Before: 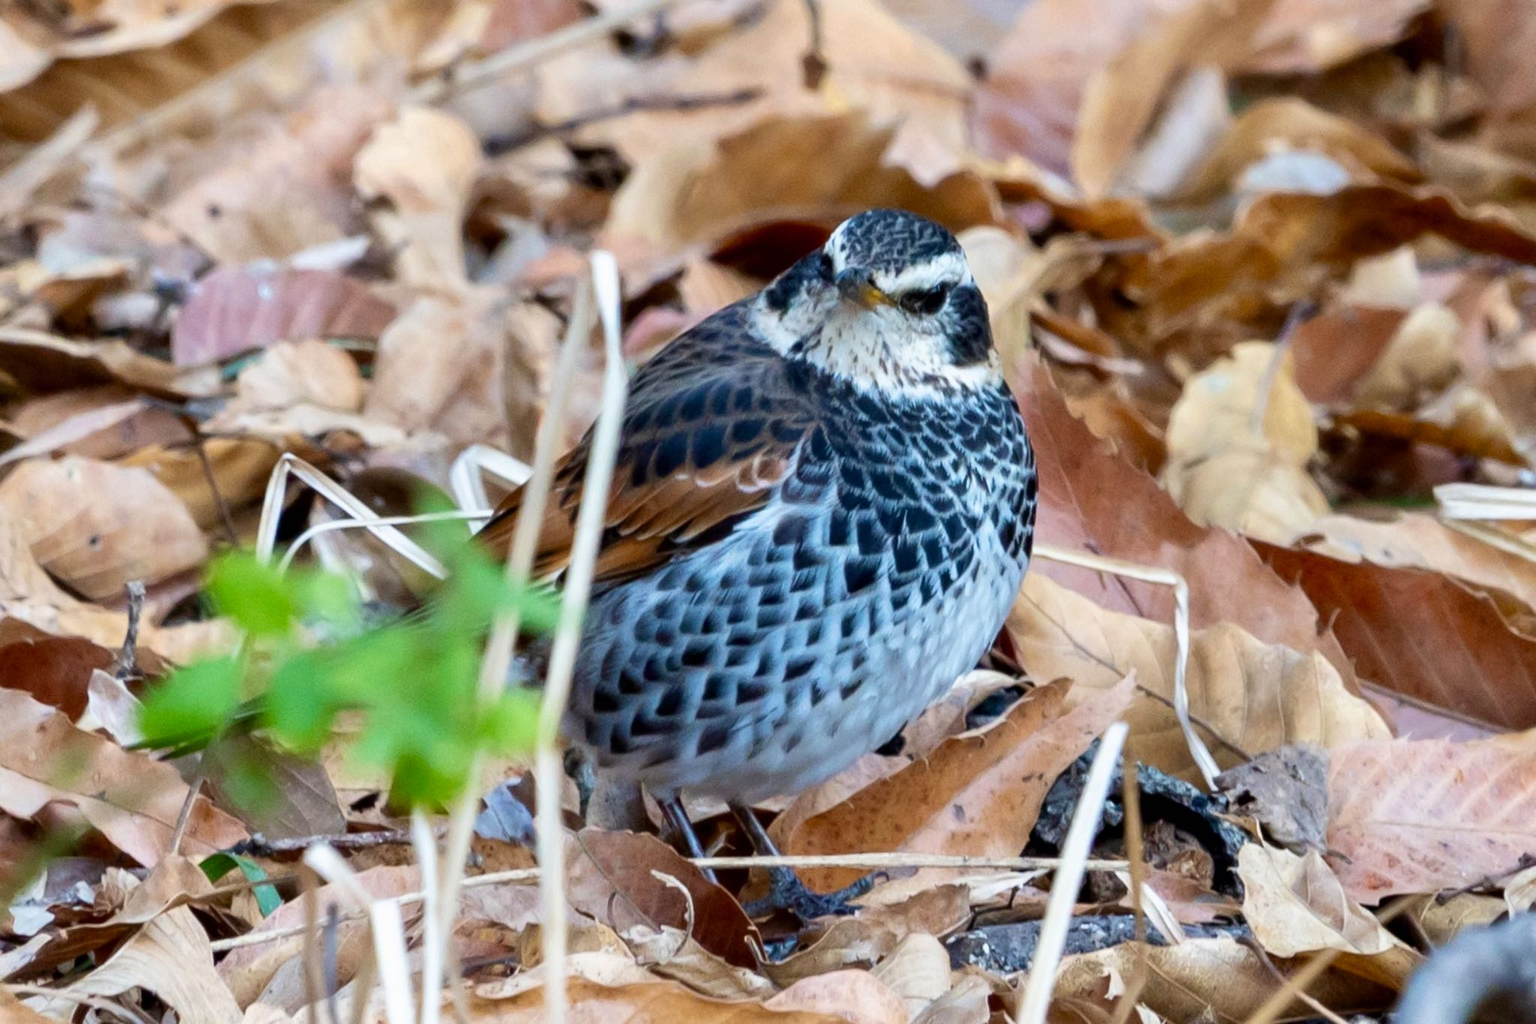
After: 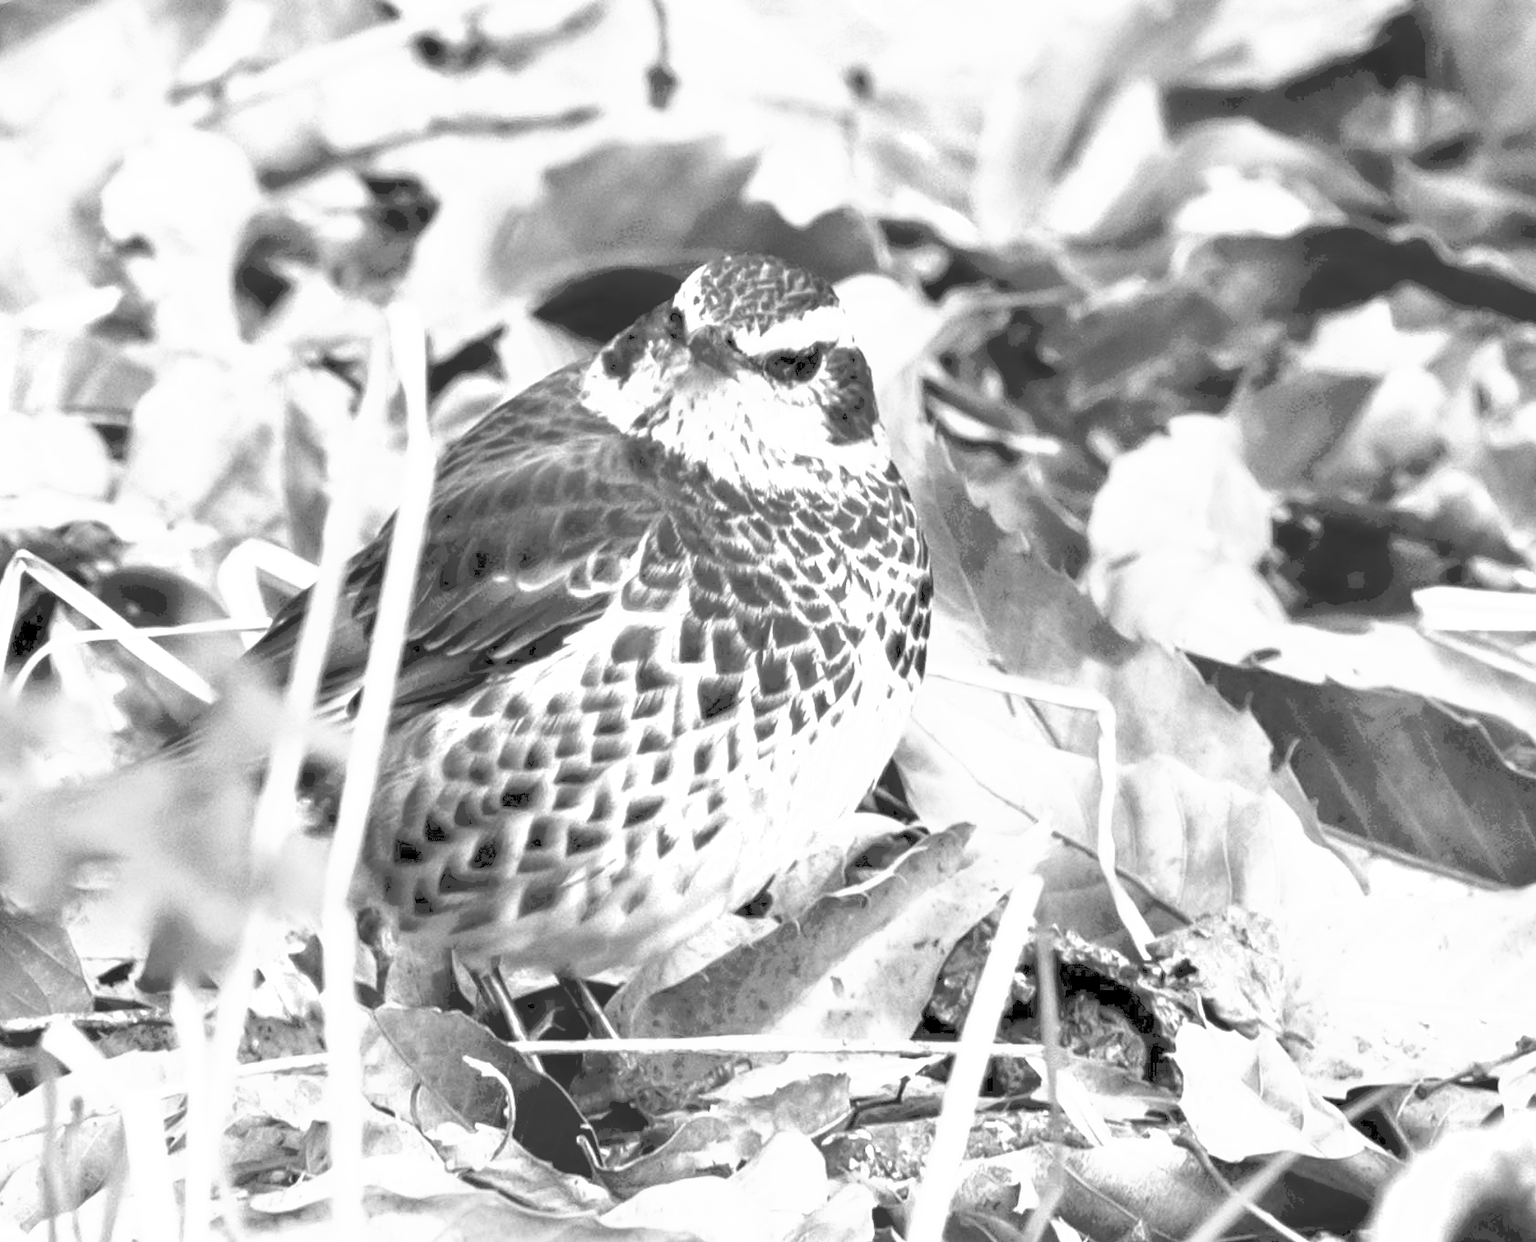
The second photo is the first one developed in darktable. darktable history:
crop: left 17.544%, bottom 0.038%
exposure: compensate highlight preservation false
contrast brightness saturation: brightness -0.518
tone curve: curves: ch0 [(0, 0) (0.003, 0.326) (0.011, 0.332) (0.025, 0.352) (0.044, 0.378) (0.069, 0.4) (0.1, 0.416) (0.136, 0.432) (0.177, 0.468) (0.224, 0.509) (0.277, 0.554) (0.335, 0.6) (0.399, 0.642) (0.468, 0.693) (0.543, 0.753) (0.623, 0.818) (0.709, 0.897) (0.801, 0.974) (0.898, 0.991) (1, 1)], preserve colors none
color zones: curves: ch0 [(0, 0.613) (0.01, 0.613) (0.245, 0.448) (0.498, 0.529) (0.642, 0.665) (0.879, 0.777) (0.99, 0.613)]; ch1 [(0, 0) (0.143, 0) (0.286, 0) (0.429, 0) (0.571, 0) (0.714, 0) (0.857, 0)]
levels: black 0.059%
base curve: curves: ch0 [(0, 0) (0.032, 0.037) (0.105, 0.228) (0.435, 0.76) (0.856, 0.983) (1, 1)], preserve colors none
